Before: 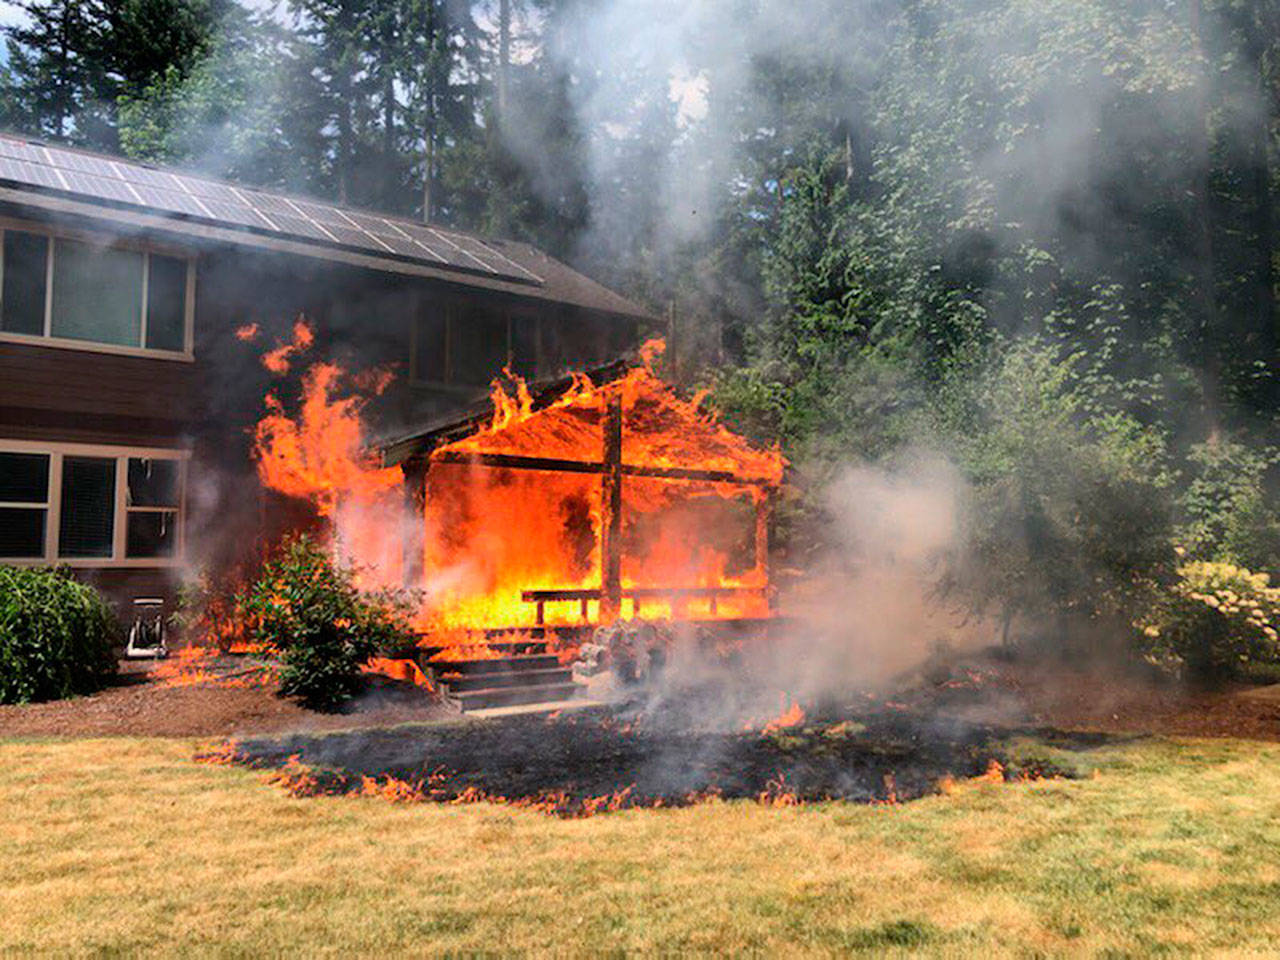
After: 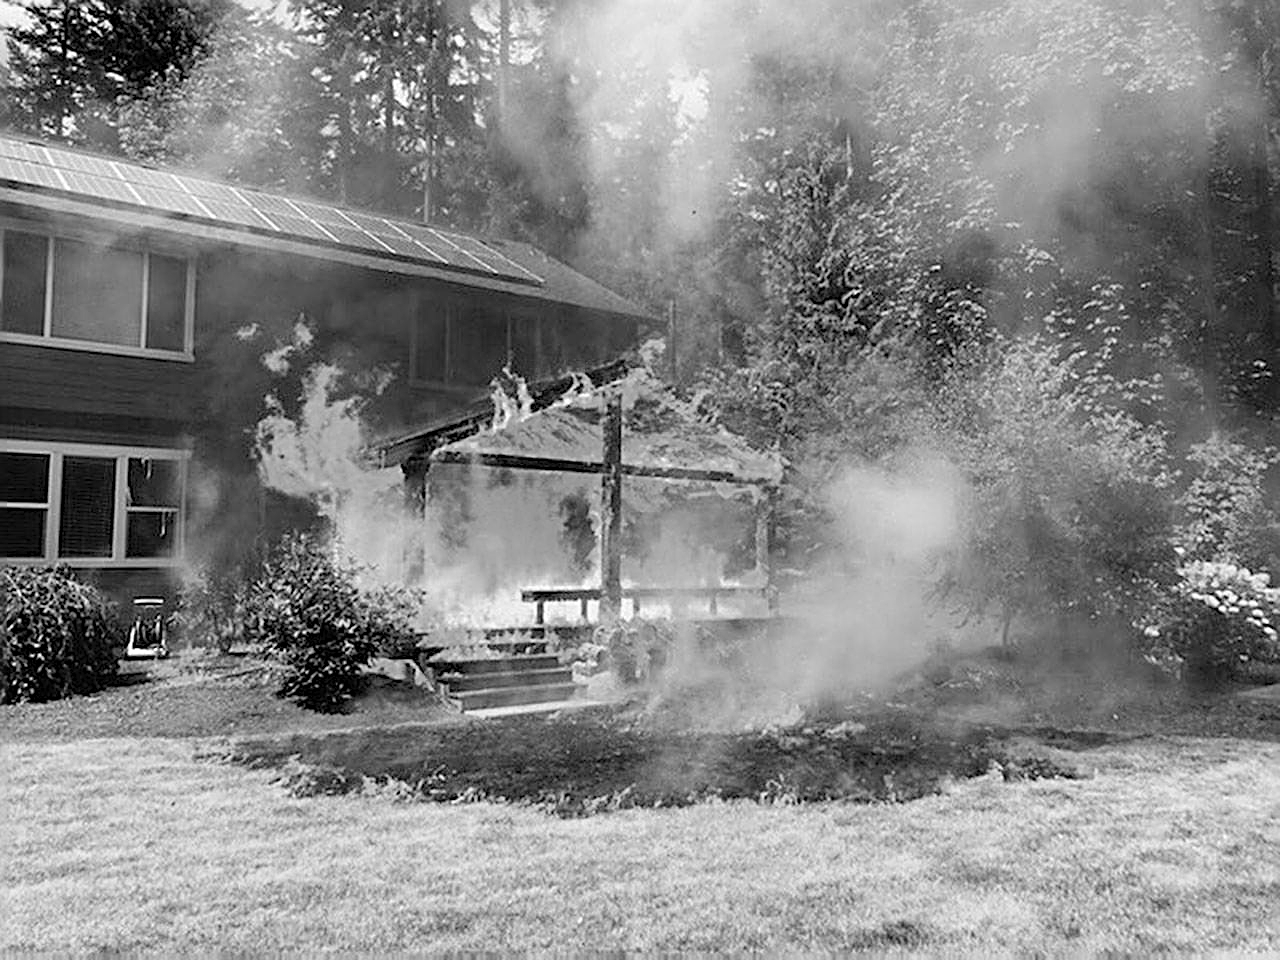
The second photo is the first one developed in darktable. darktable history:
sharpen: radius 2.584, amount 0.688
contrast brightness saturation: brightness 0.13
monochrome: on, module defaults
